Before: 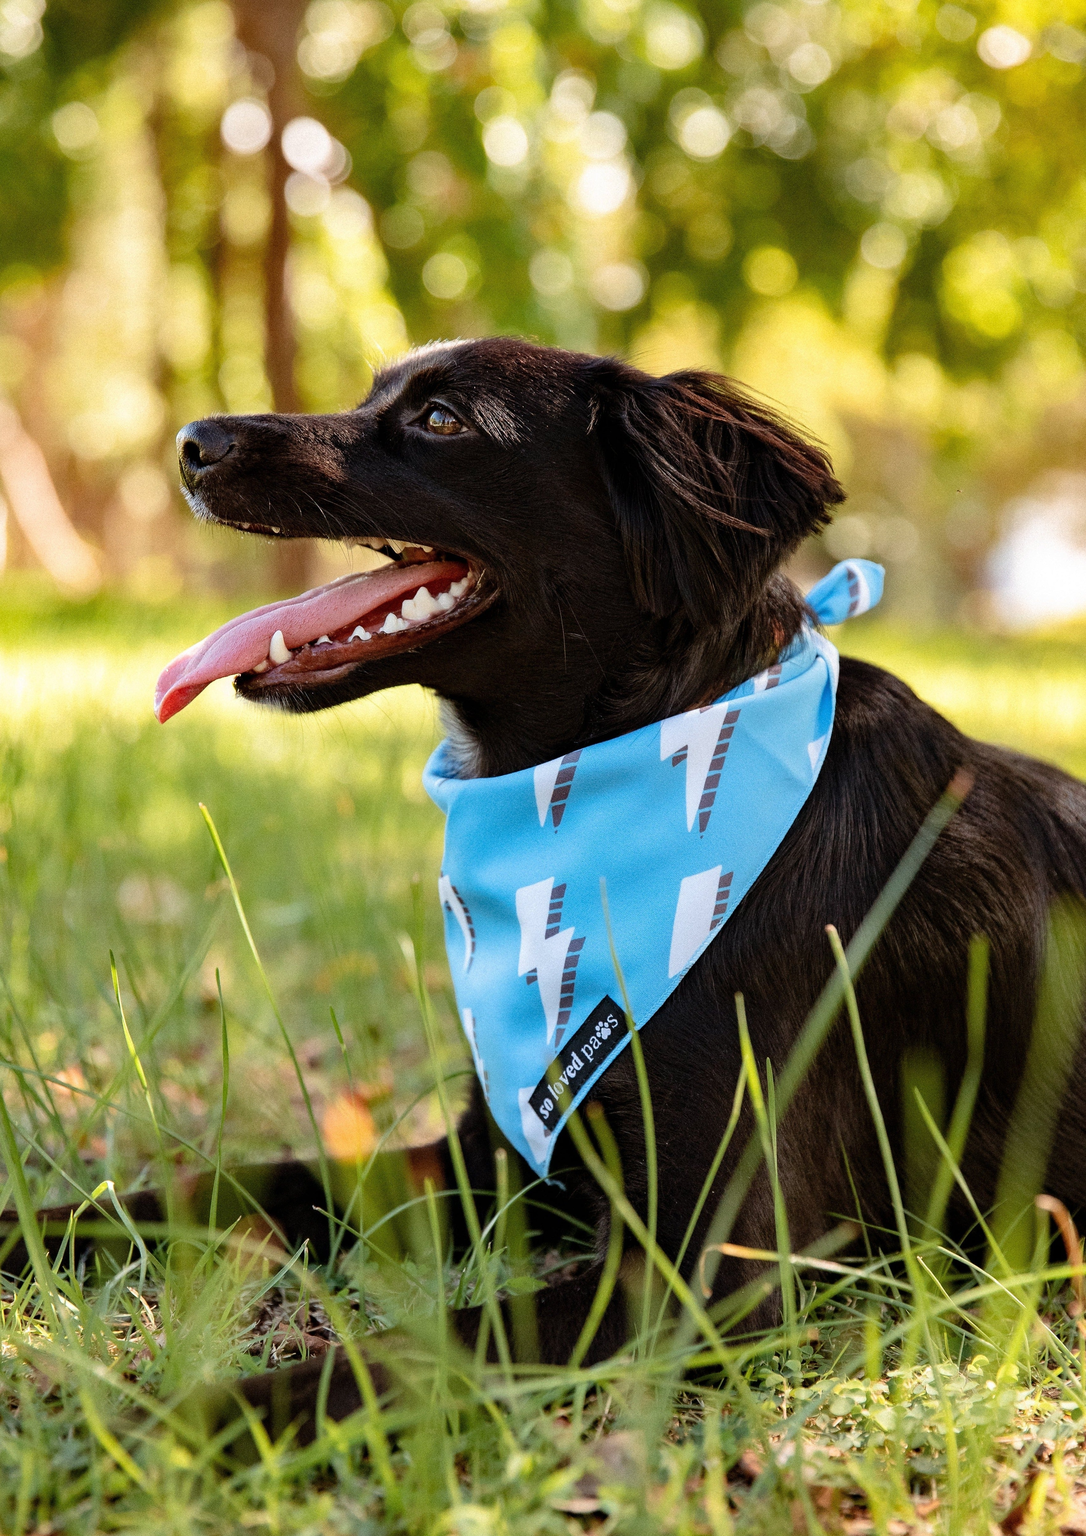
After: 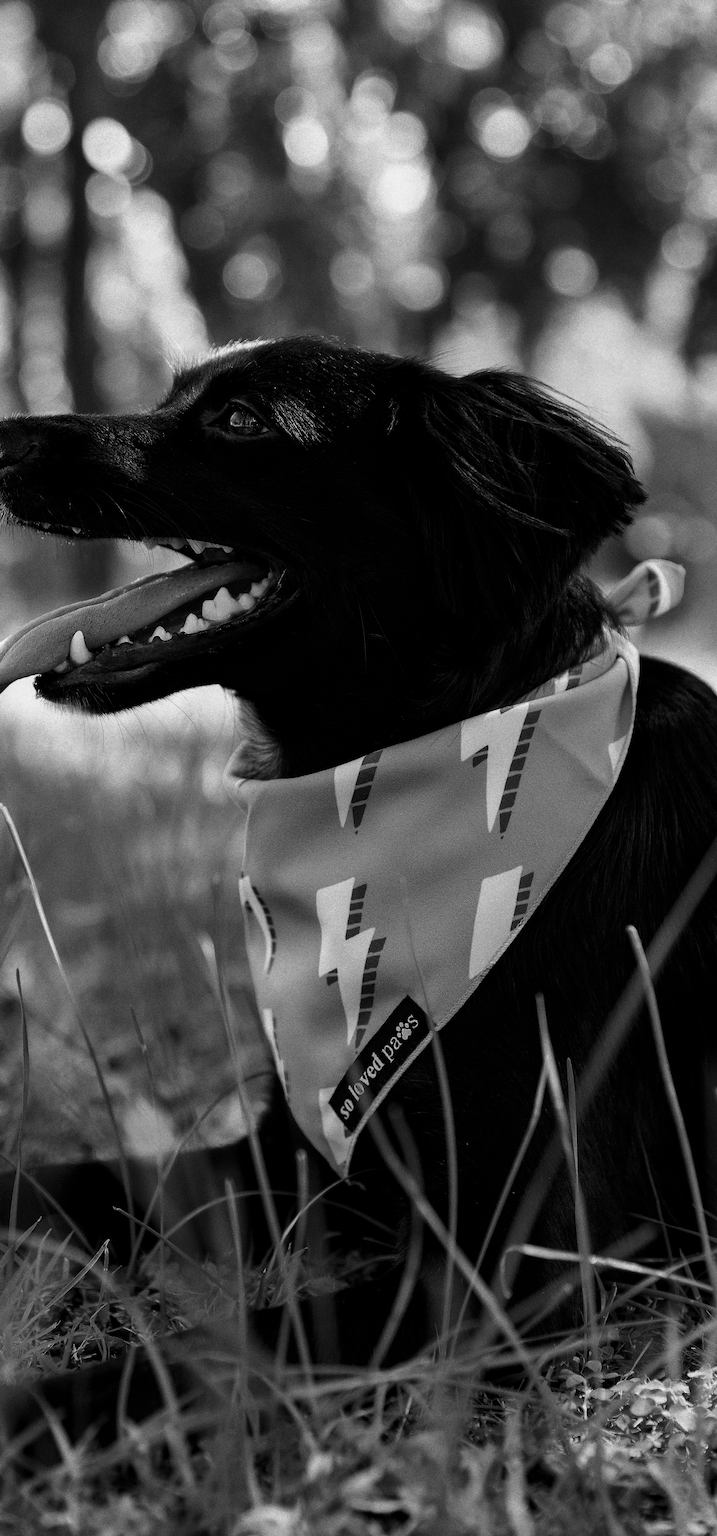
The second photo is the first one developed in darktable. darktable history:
crop and rotate: left 18.442%, right 15.508%
contrast brightness saturation: contrast -0.03, brightness -0.59, saturation -1
